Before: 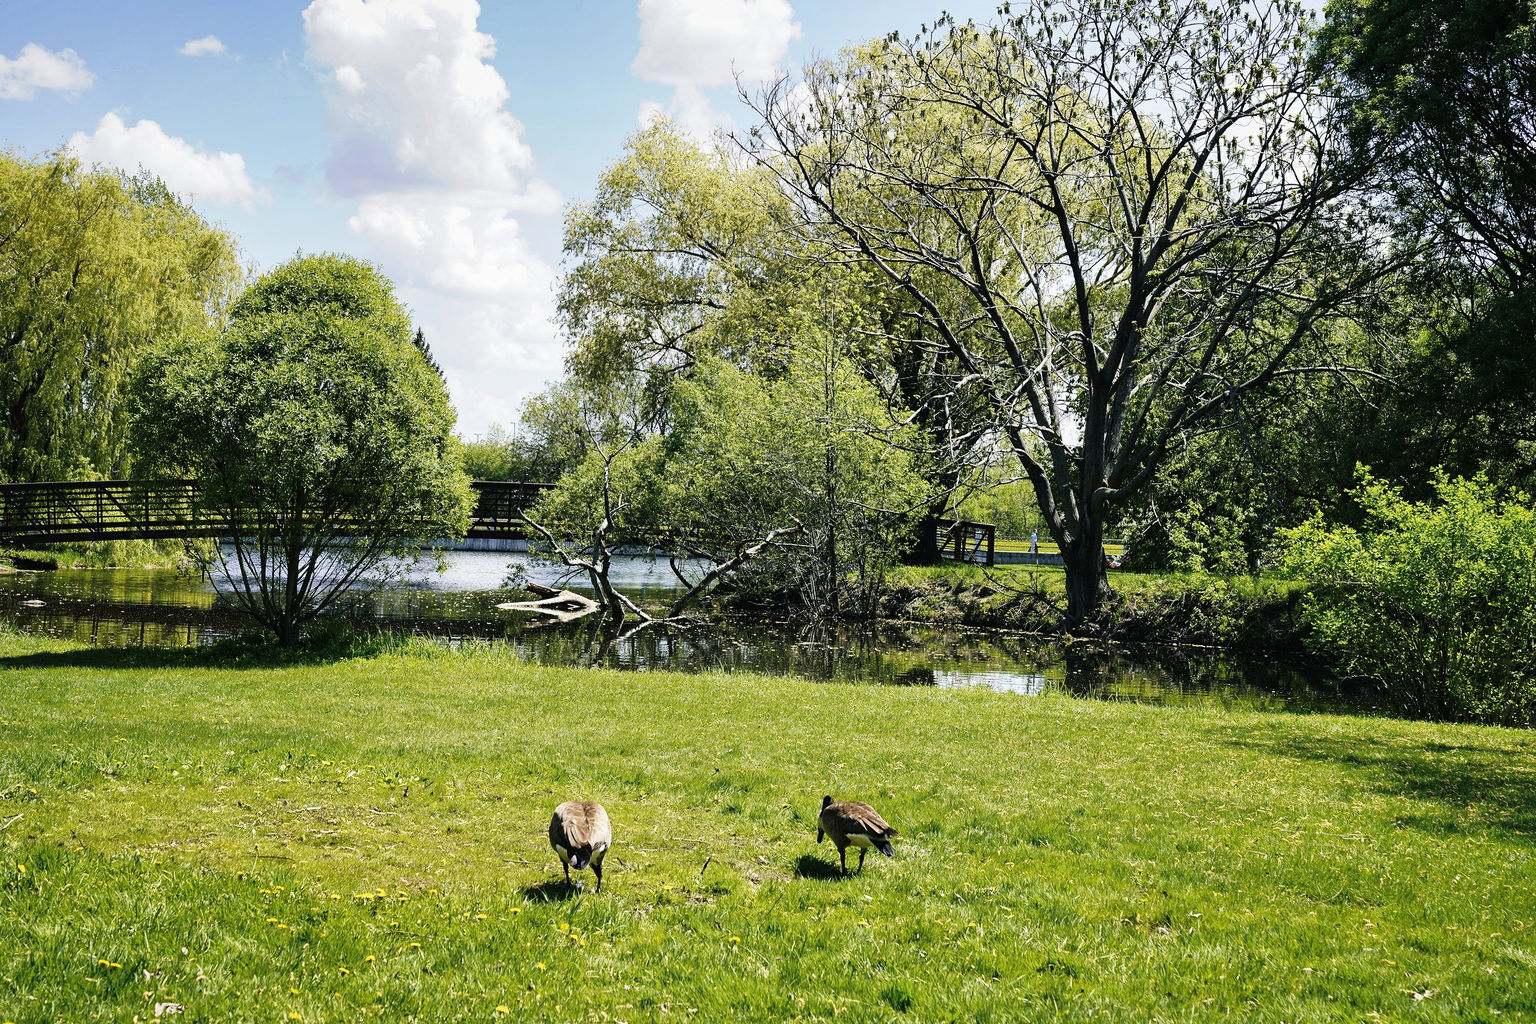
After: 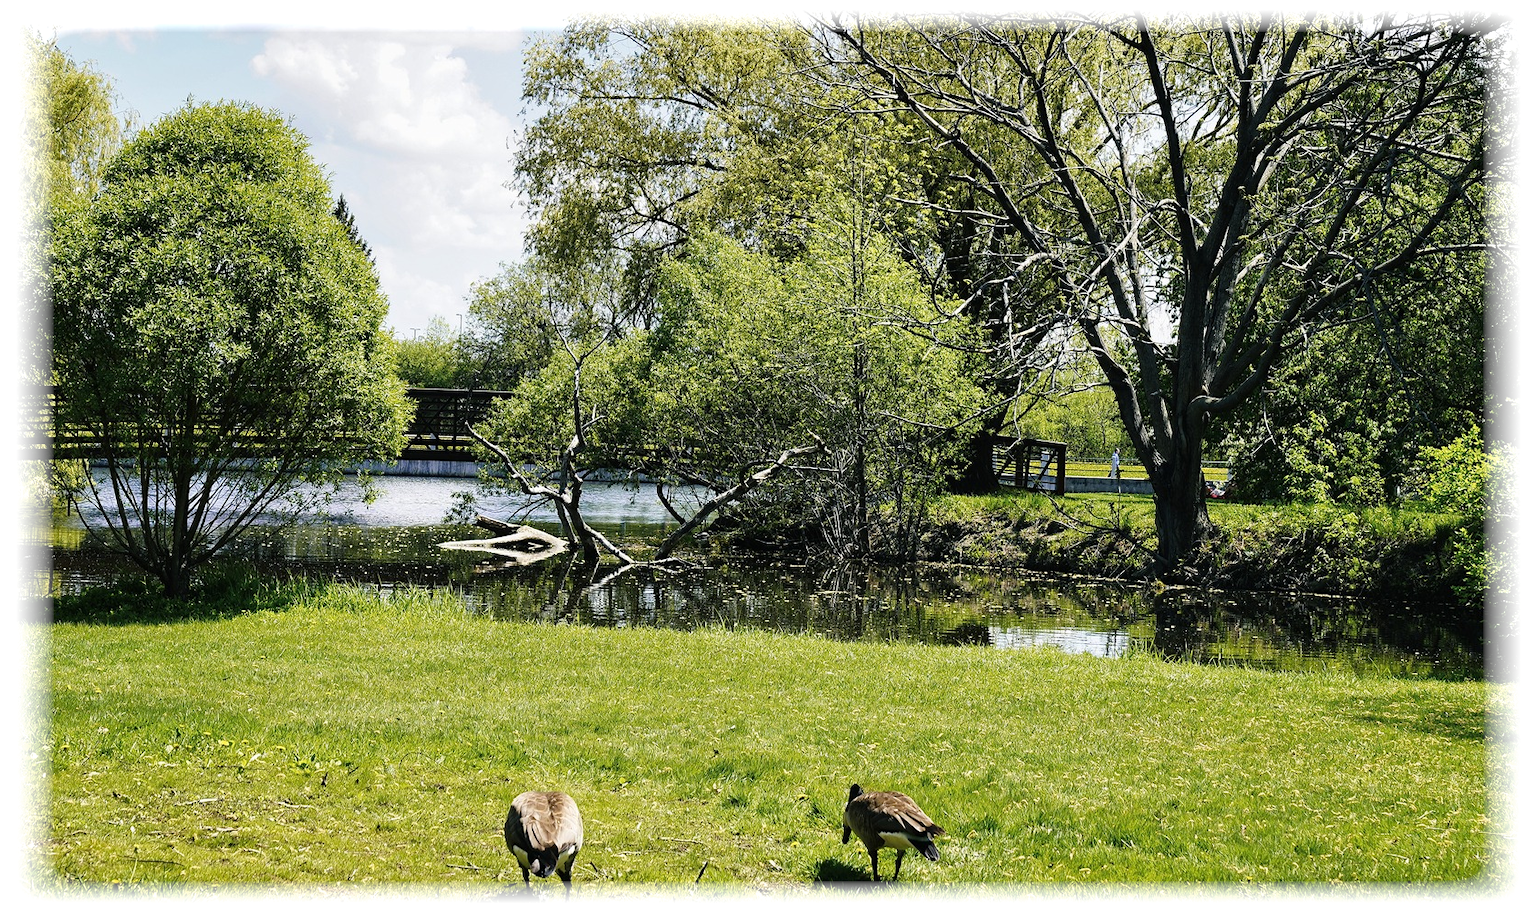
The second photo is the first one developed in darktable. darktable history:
crop: left 9.712%, top 16.928%, right 10.845%, bottom 12.332%
vignetting: fall-off start 93%, fall-off radius 5%, brightness 1, saturation -0.49, automatic ratio true, width/height ratio 1.332, shape 0.04, unbound false
